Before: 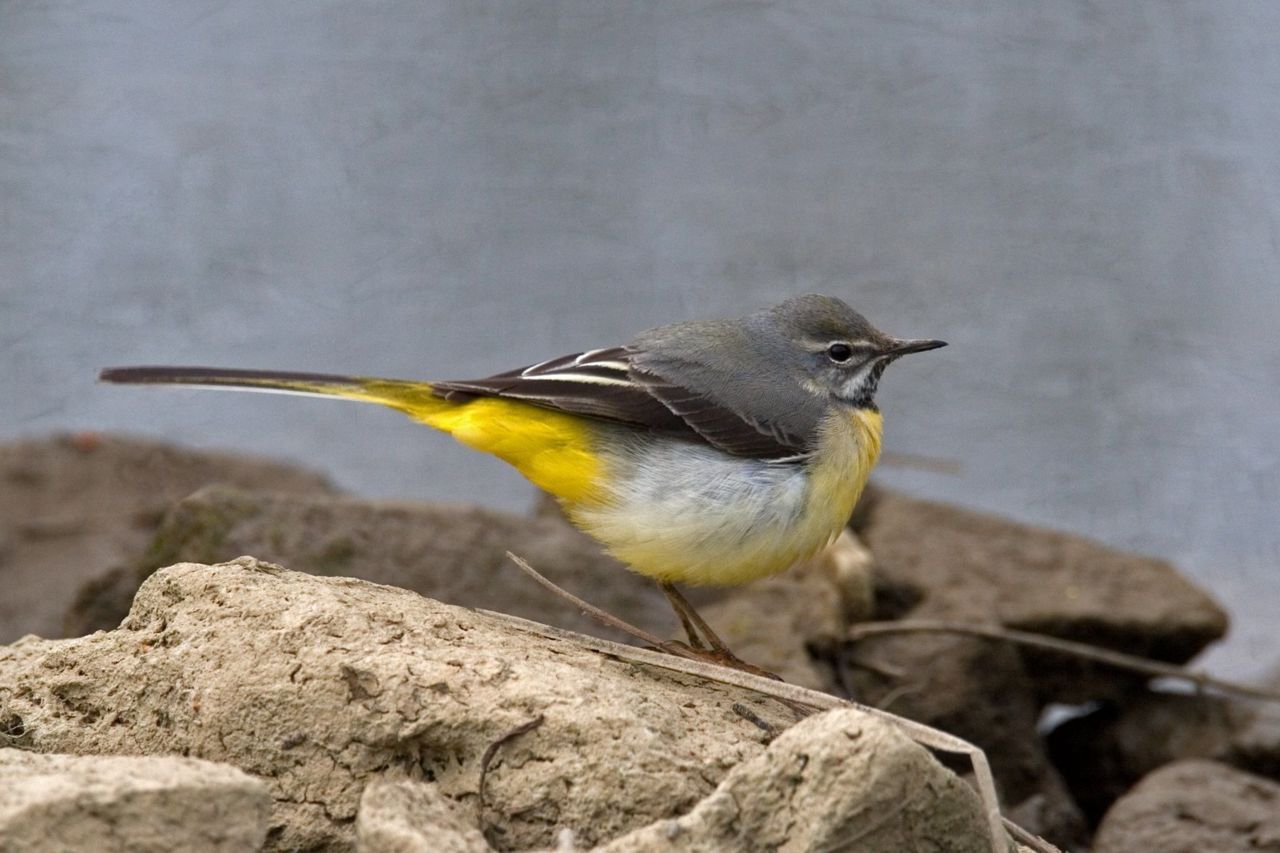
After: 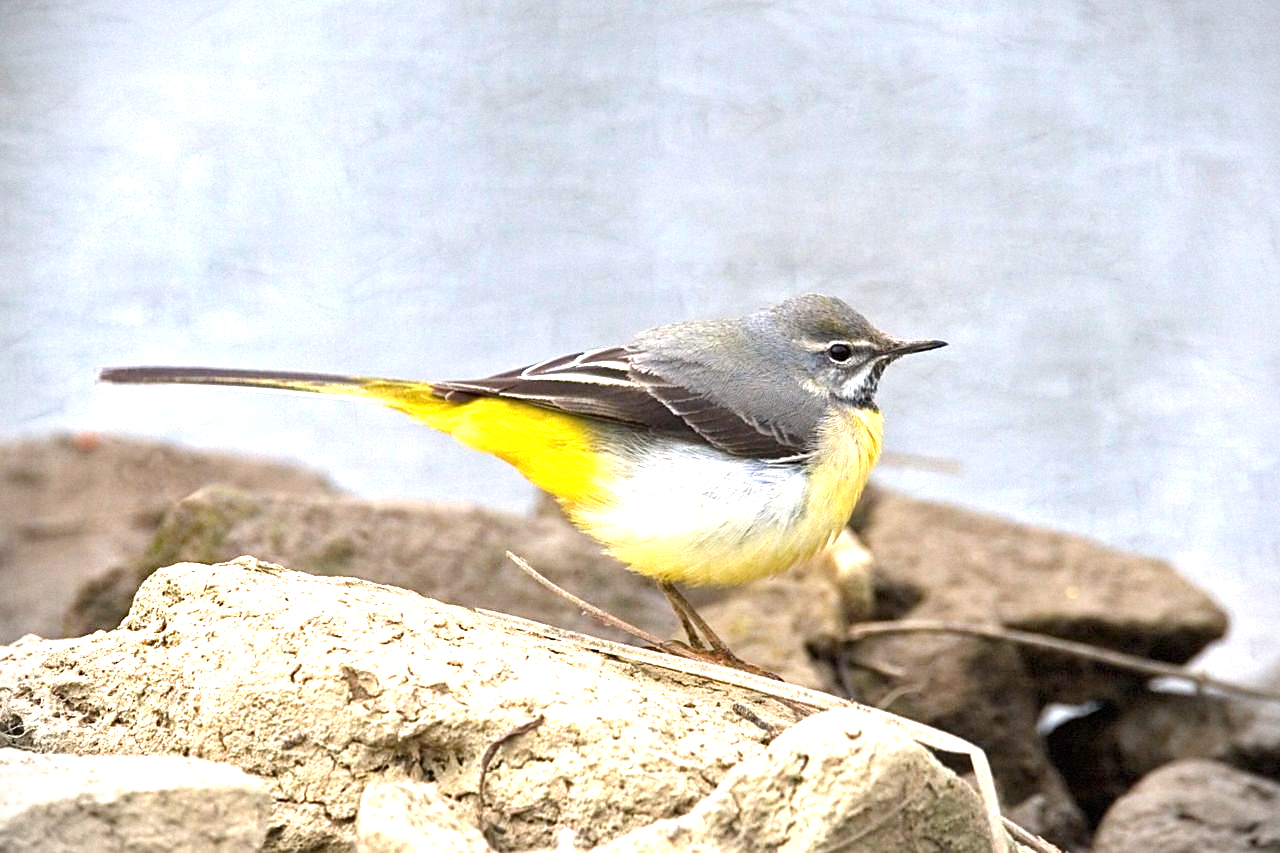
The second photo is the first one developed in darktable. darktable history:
exposure: black level correction 0, exposure 1.7 EV, compensate exposure bias true, compensate highlight preservation false
sharpen: on, module defaults
vignetting: dithering 8-bit output, unbound false
